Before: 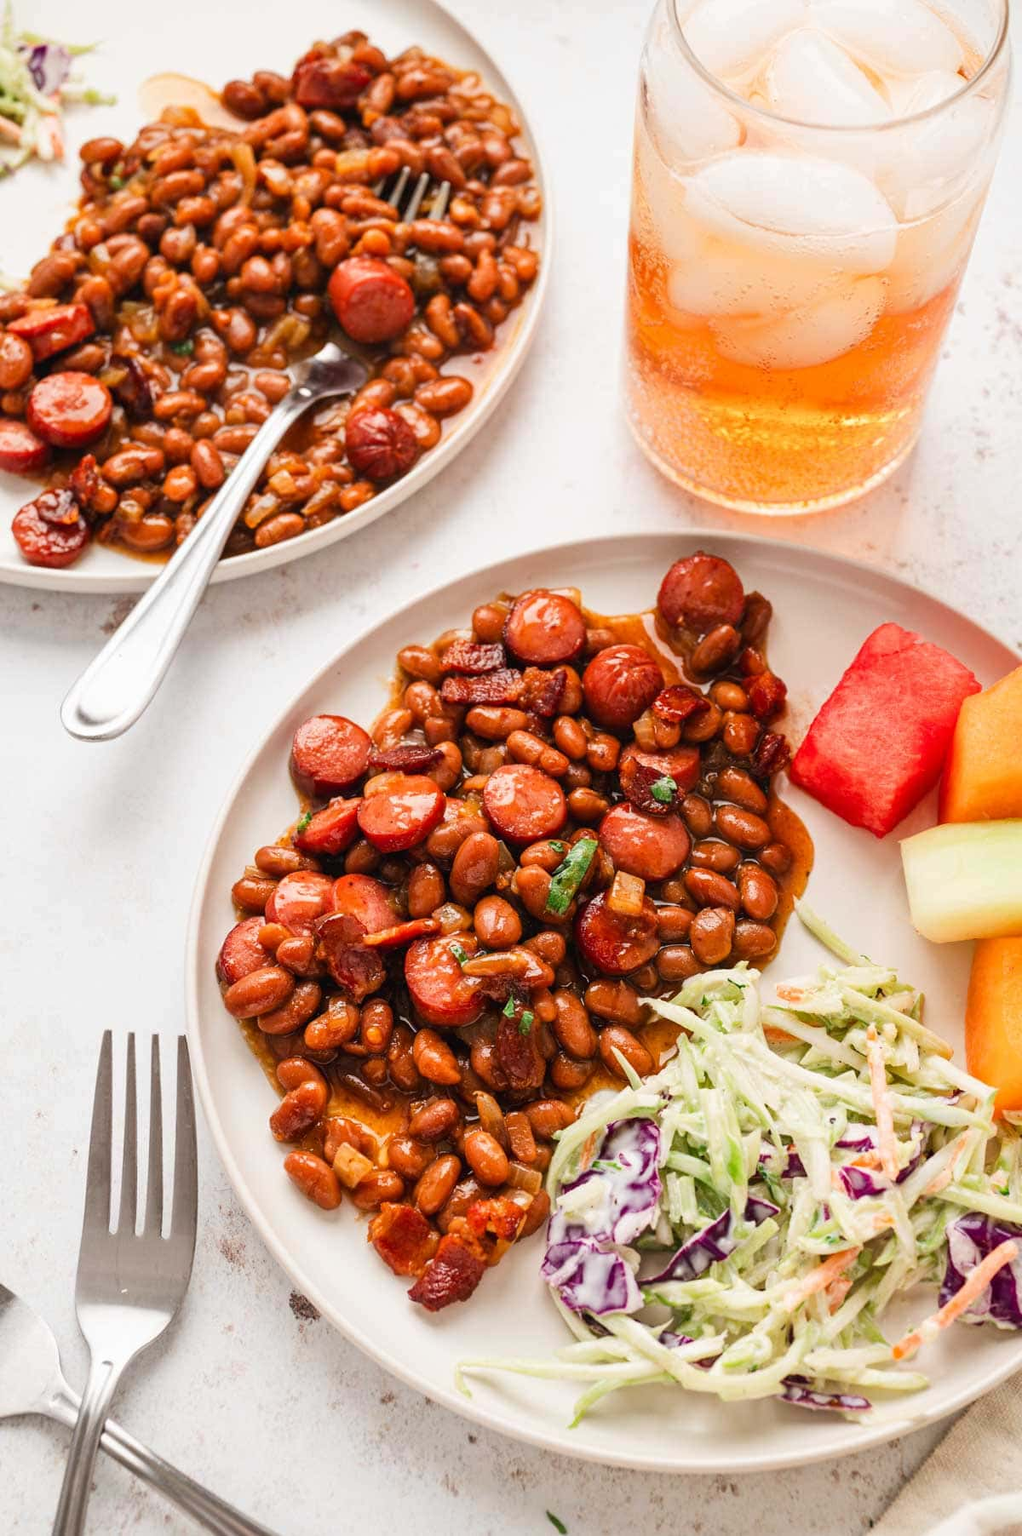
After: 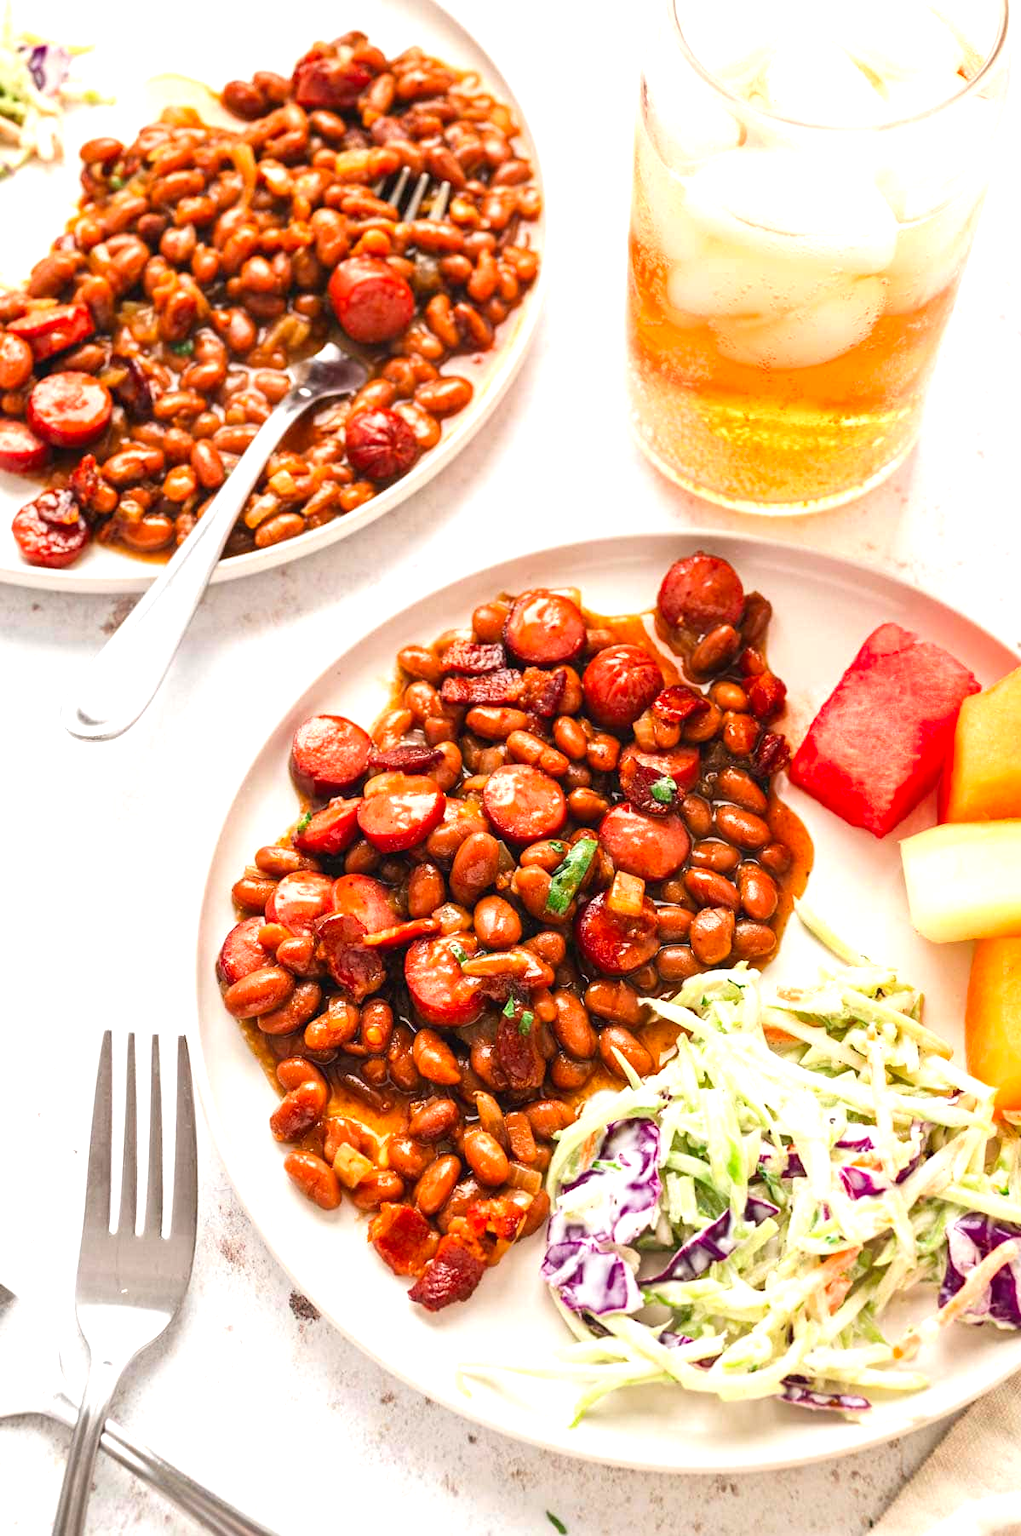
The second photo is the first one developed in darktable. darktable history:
exposure: exposure 0.657 EV, compensate highlight preservation false
color correction: saturation 1.1
